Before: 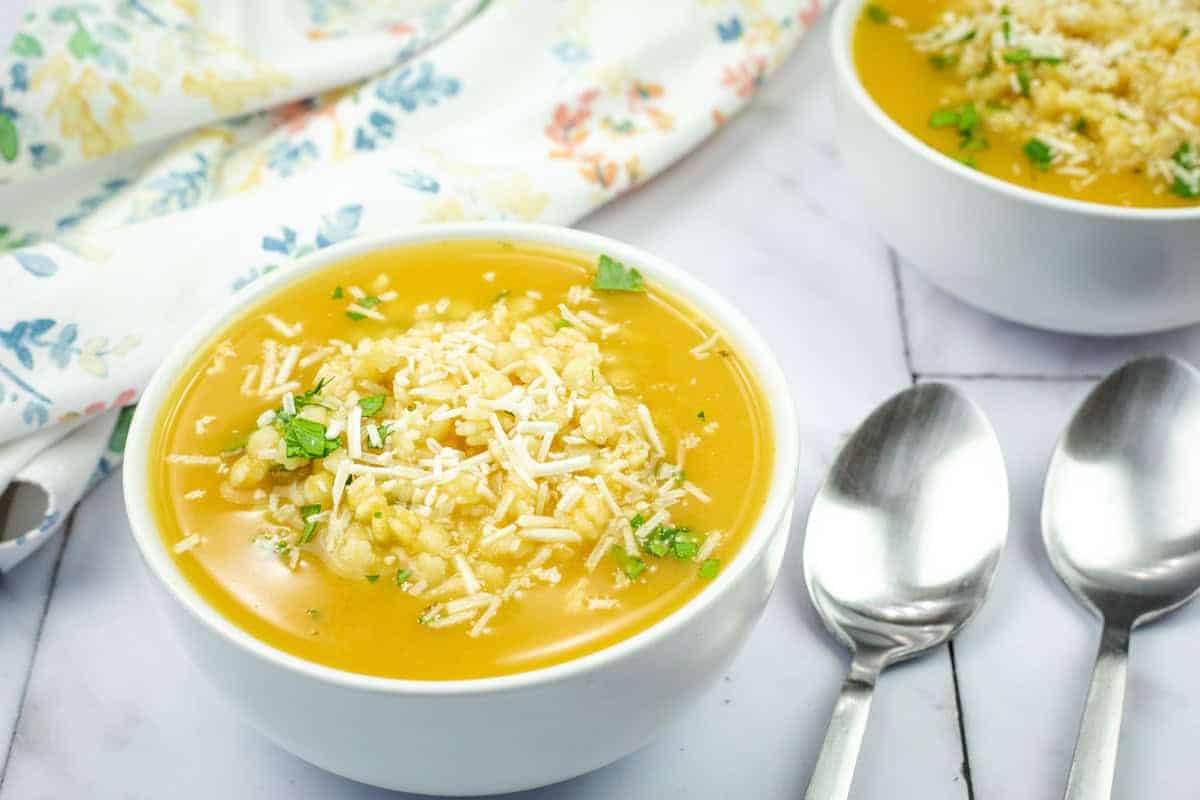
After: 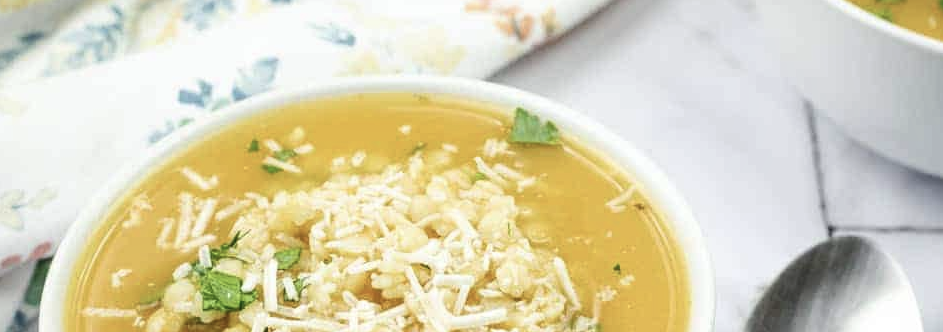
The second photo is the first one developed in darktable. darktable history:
crop: left 7.036%, top 18.398%, right 14.379%, bottom 40.043%
shadows and highlights: shadows 37.27, highlights -28.18, soften with gaussian
contrast brightness saturation: contrast 0.1, saturation -0.3
